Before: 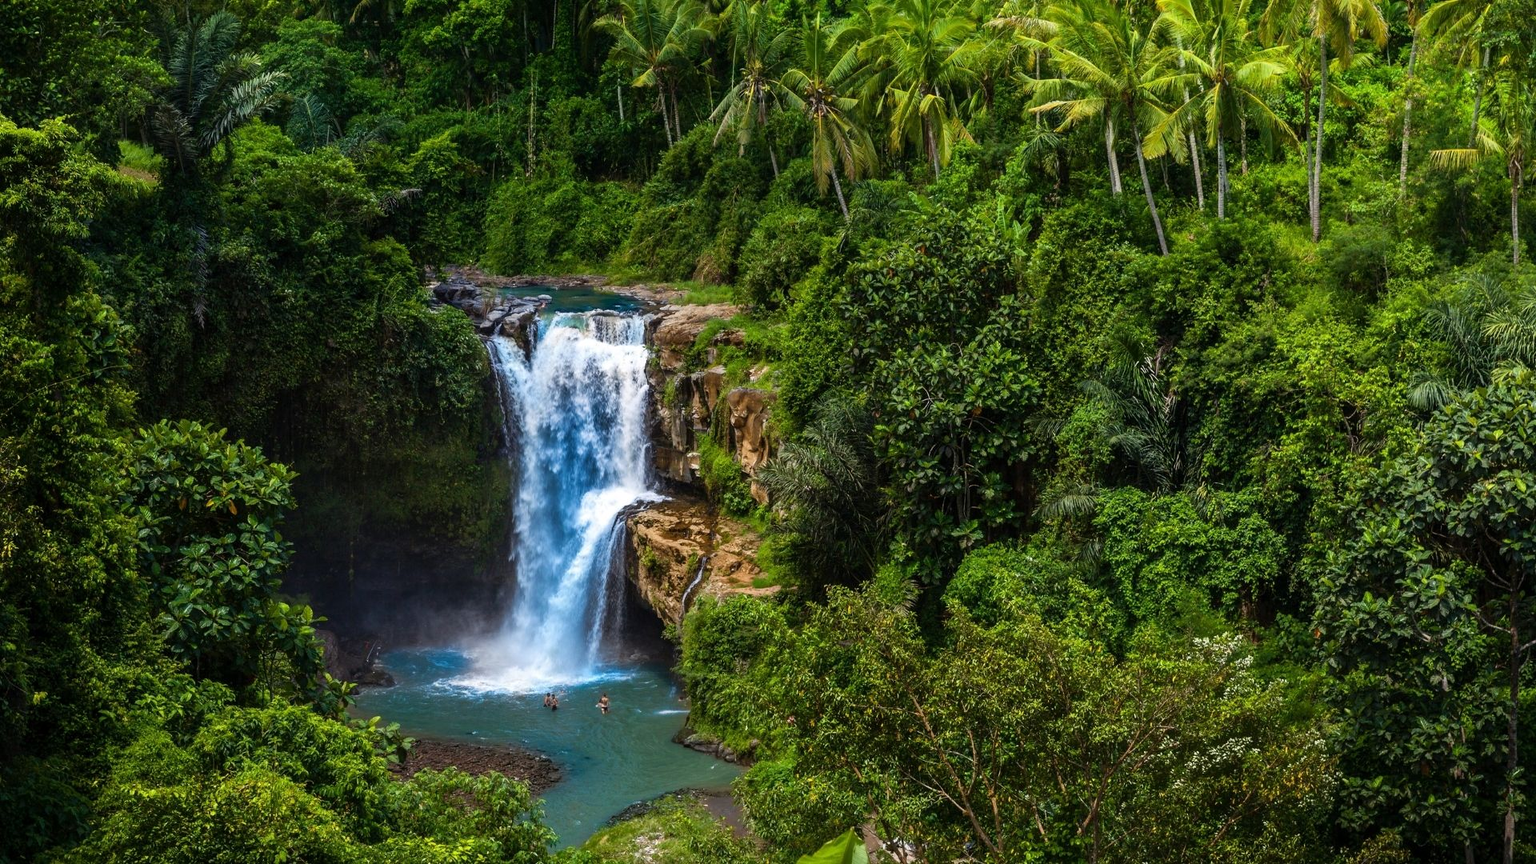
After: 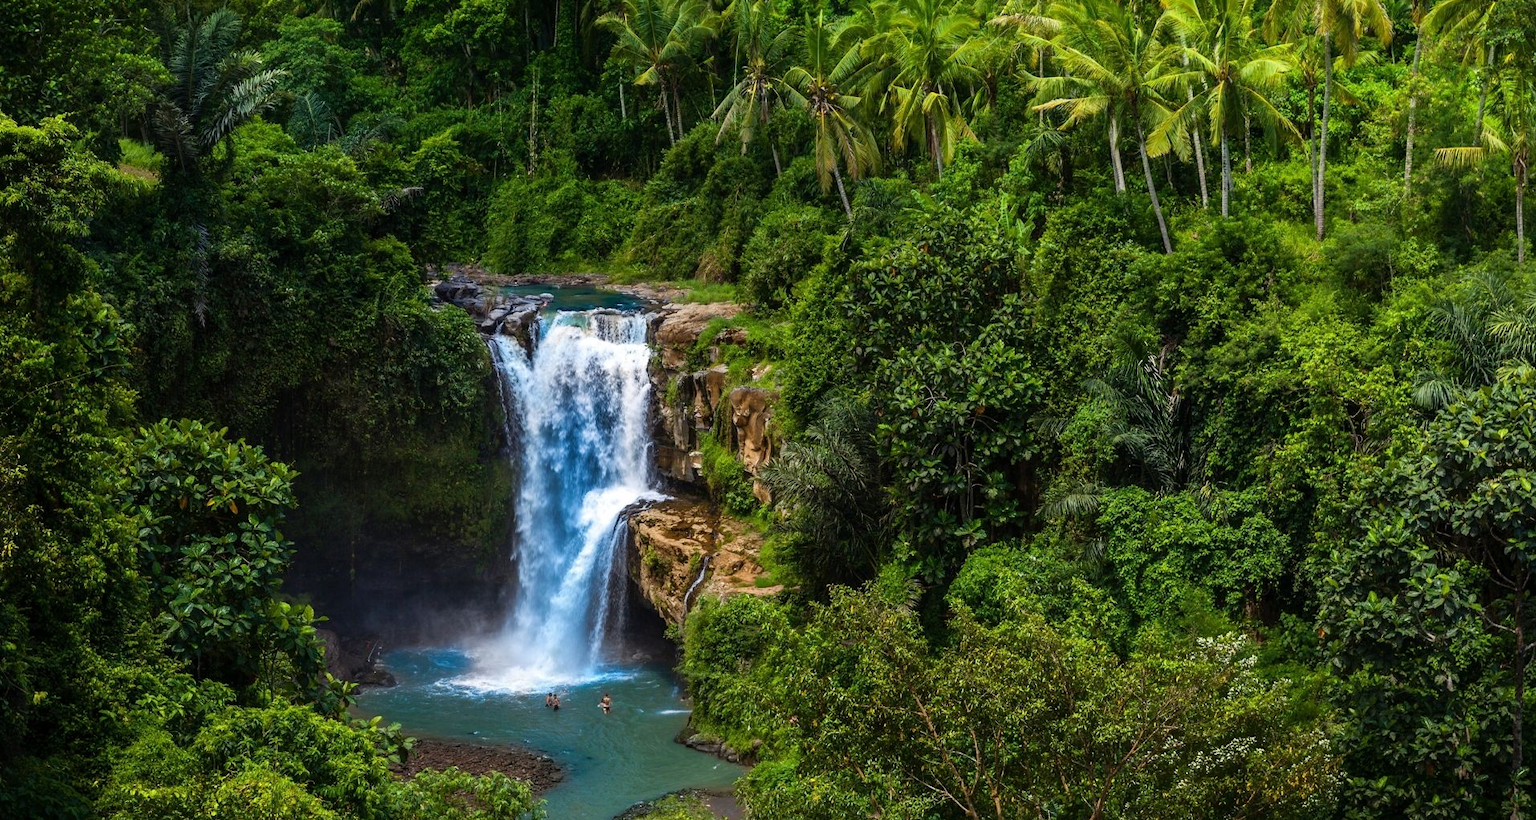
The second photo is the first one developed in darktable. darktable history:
crop: top 0.313%, right 0.261%, bottom 5%
